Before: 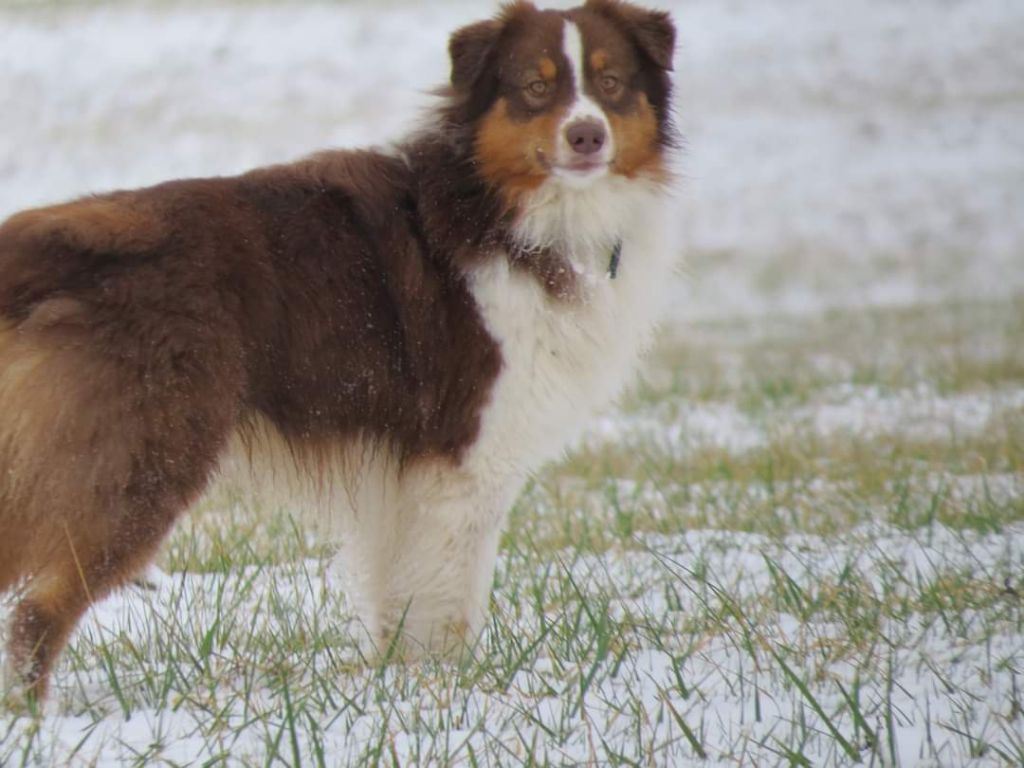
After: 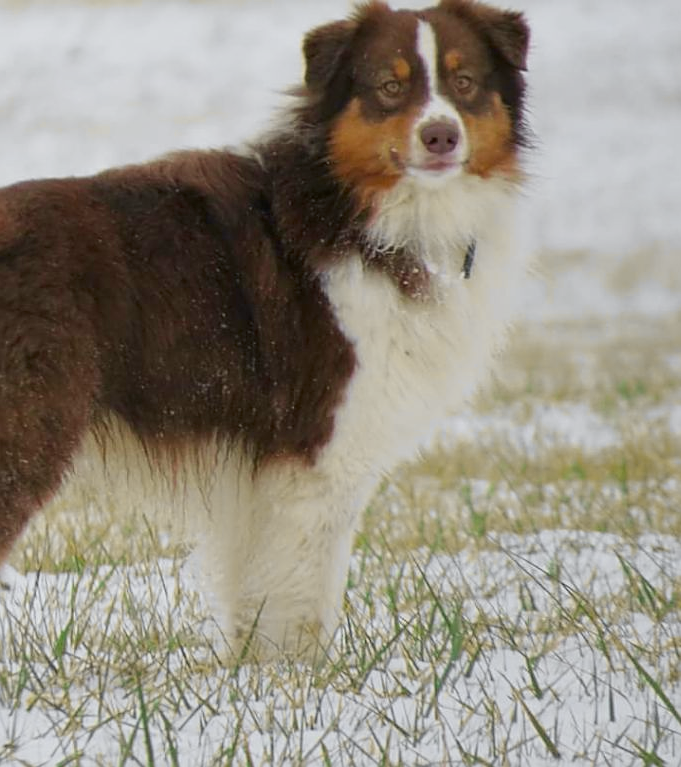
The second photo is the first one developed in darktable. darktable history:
sharpen: on, module defaults
crop and rotate: left 14.297%, right 19.176%
exposure: black level correction 0.001, exposure -0.204 EV, compensate exposure bias true, compensate highlight preservation false
tone curve: curves: ch0 [(0, 0) (0.071, 0.058) (0.266, 0.268) (0.498, 0.542) (0.766, 0.807) (1, 0.983)]; ch1 [(0, 0) (0.346, 0.307) (0.408, 0.387) (0.463, 0.465) (0.482, 0.493) (0.502, 0.499) (0.517, 0.505) (0.55, 0.554) (0.597, 0.61) (0.651, 0.698) (1, 1)]; ch2 [(0, 0) (0.346, 0.34) (0.434, 0.46) (0.485, 0.494) (0.5, 0.498) (0.509, 0.517) (0.526, 0.539) (0.583, 0.603) (0.625, 0.659) (1, 1)], color space Lab, independent channels, preserve colors none
